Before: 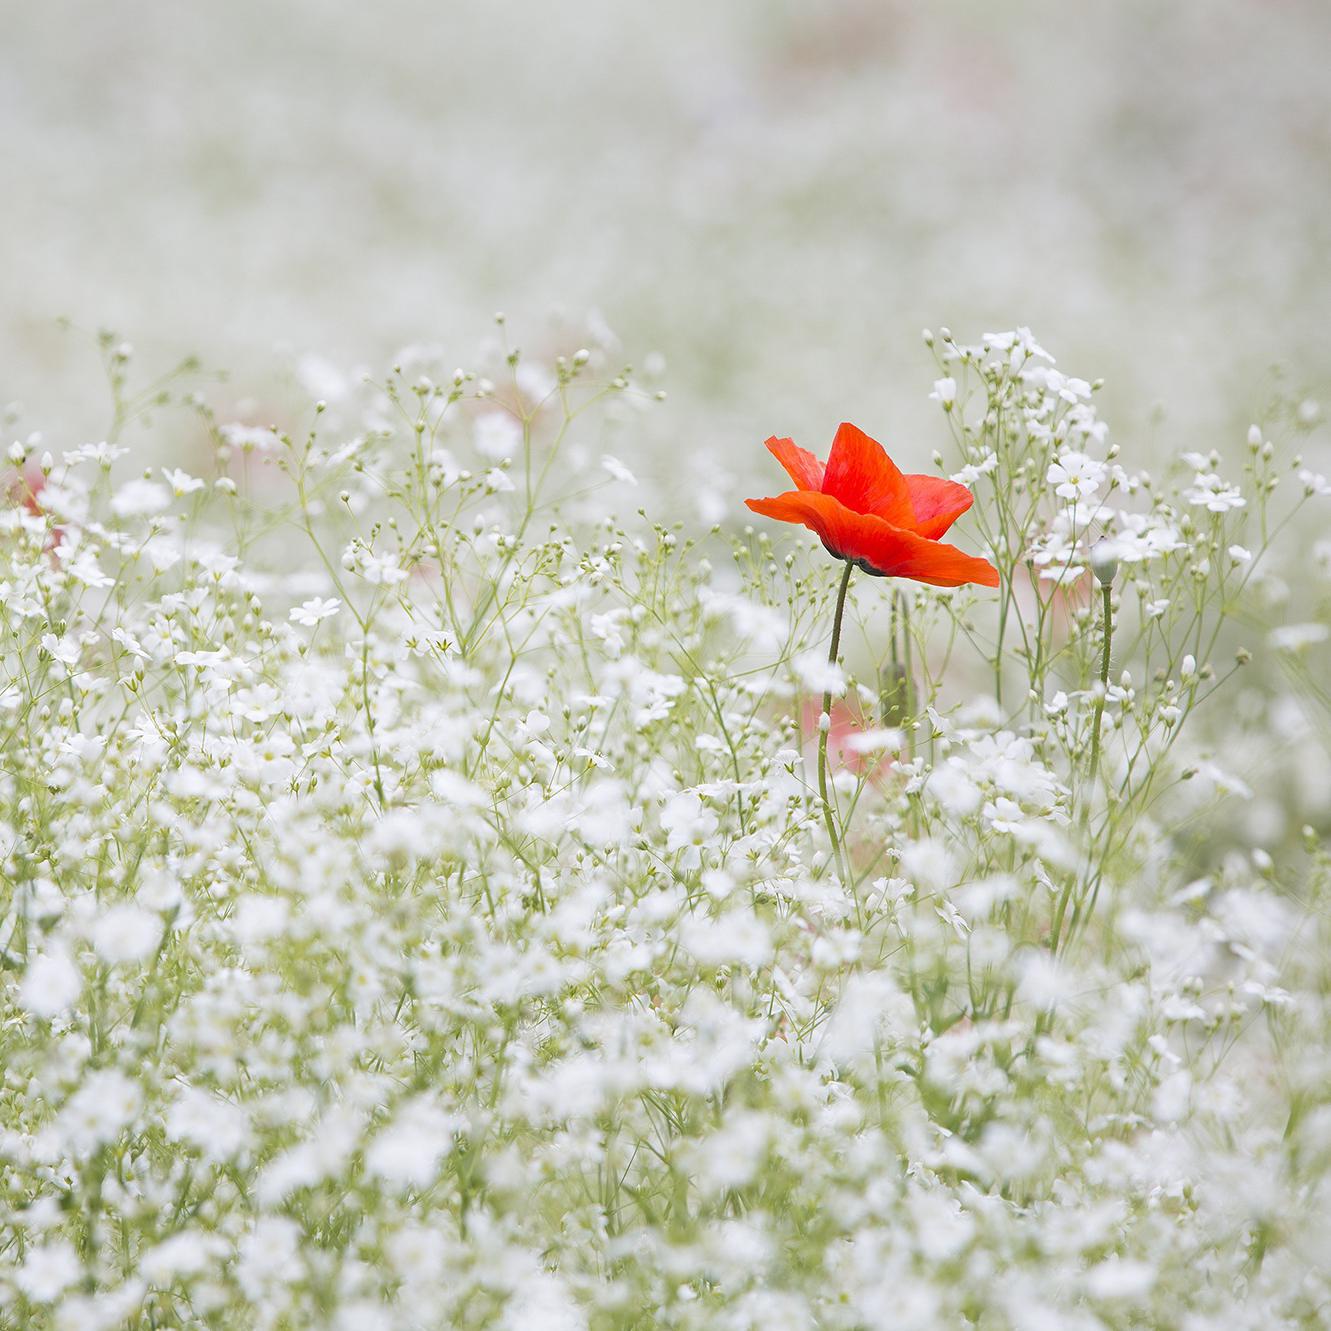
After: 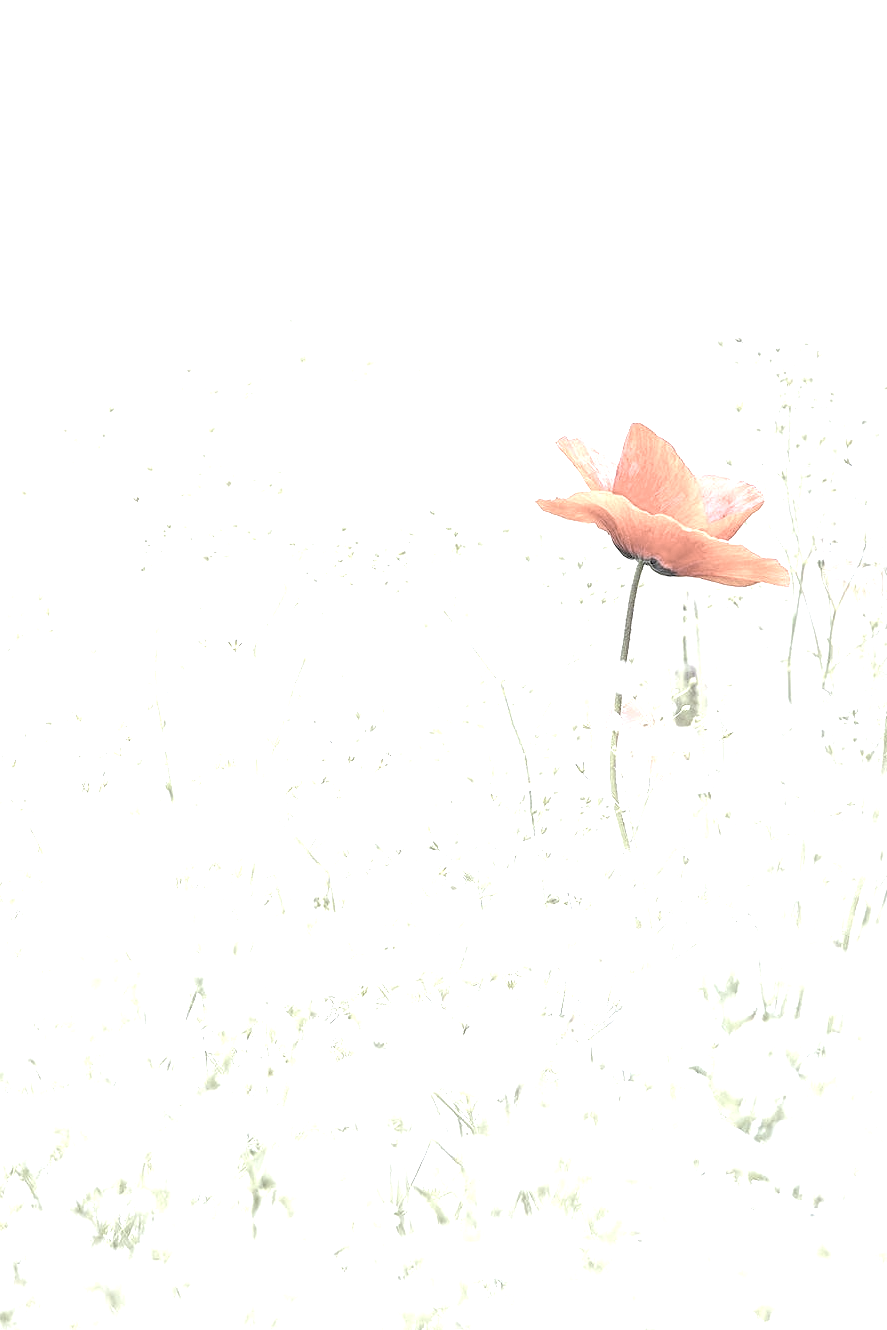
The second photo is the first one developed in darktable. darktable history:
exposure: exposure 1.5 EV, compensate highlight preservation false
color calibration: illuminant as shot in camera, x 0.358, y 0.373, temperature 4628.91 K
crop and rotate: left 15.754%, right 17.579%
rgb levels: levels [[0.01, 0.419, 0.839], [0, 0.5, 1], [0, 0.5, 1]]
local contrast: highlights 35%, detail 135%
white balance: red 0.98, blue 1.034
color correction: saturation 0.3
